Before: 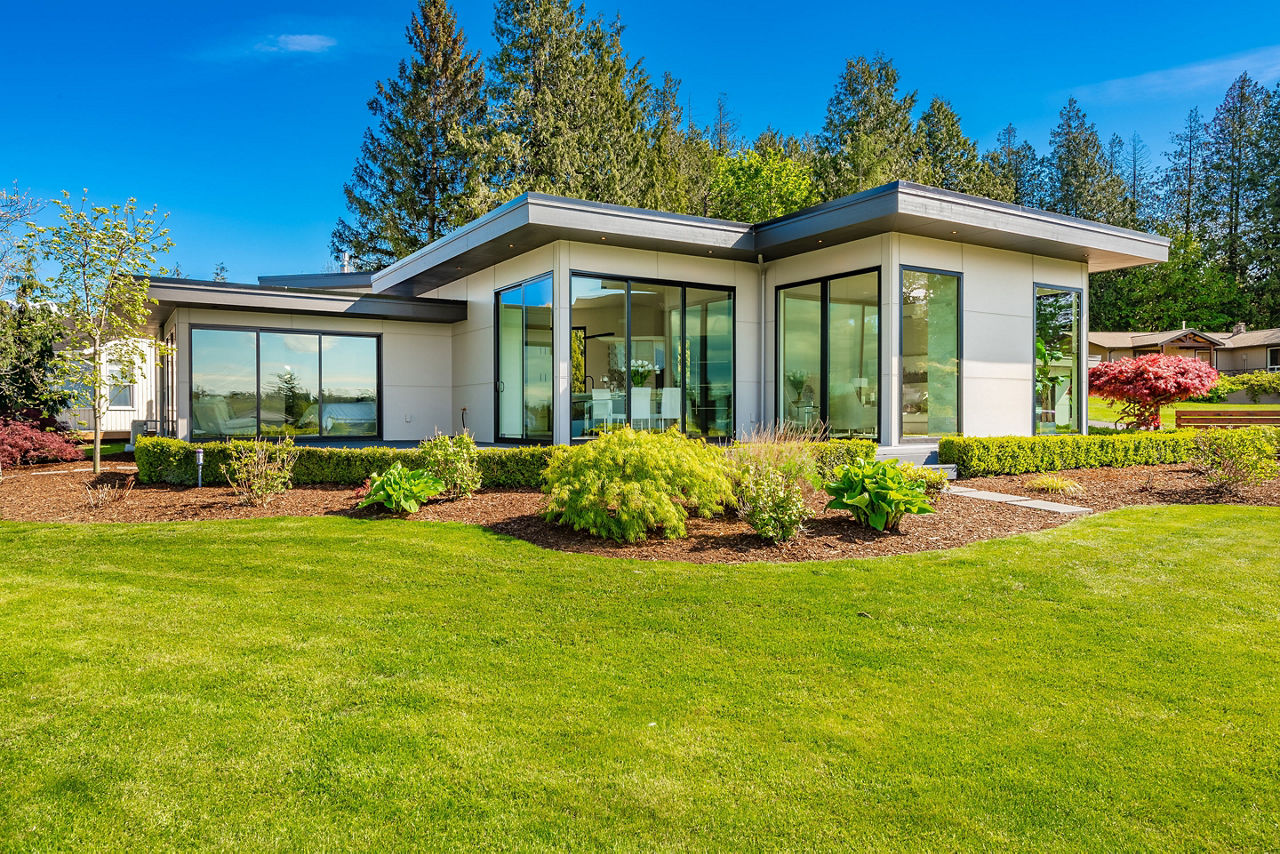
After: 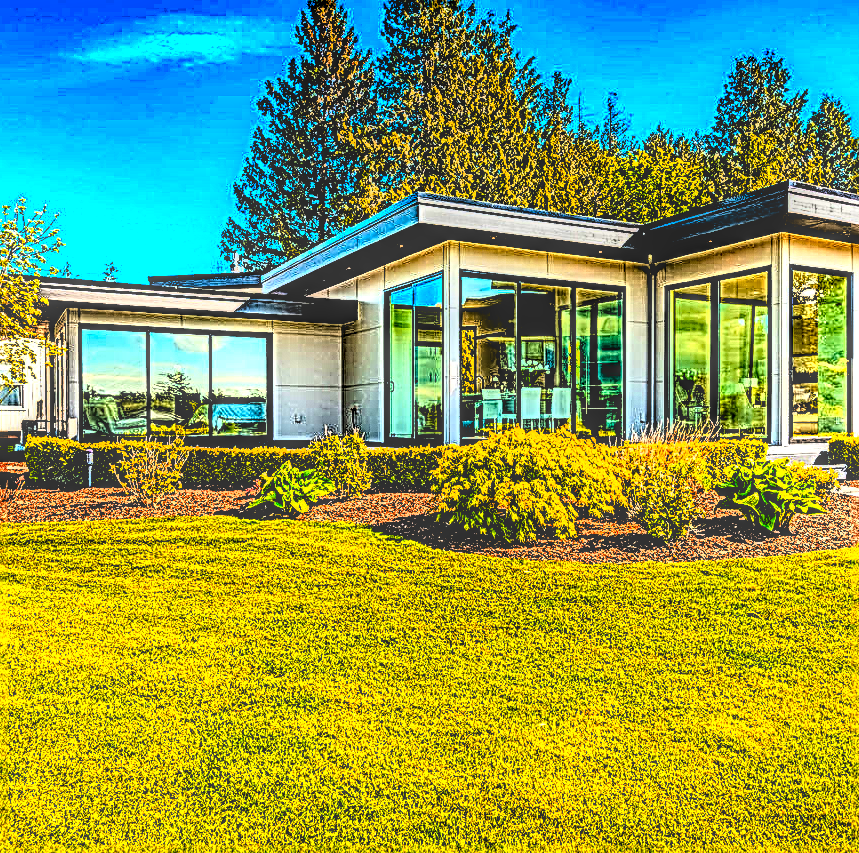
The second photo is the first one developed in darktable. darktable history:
crop and rotate: left 8.645%, right 24.19%
contrast brightness saturation: contrast 0.761, brightness -0.982, saturation 0.981
sharpen: radius 3.175, amount 1.727
color zones: curves: ch1 [(0, 0.455) (0.063, 0.455) (0.286, 0.495) (0.429, 0.5) (0.571, 0.5) (0.714, 0.5) (0.857, 0.5) (1, 0.455)]; ch2 [(0, 0.532) (0.063, 0.521) (0.233, 0.447) (0.429, 0.489) (0.571, 0.5) (0.714, 0.5) (0.857, 0.5) (1, 0.532)]
tone equalizer: -8 EV -0.749 EV, -7 EV -0.723 EV, -6 EV -0.624 EV, -5 EV -0.42 EV, -3 EV 0.402 EV, -2 EV 0.6 EV, -1 EV 0.7 EV, +0 EV 0.777 EV
levels: levels [0.029, 0.545, 0.971]
local contrast: highlights 1%, shadows 5%, detail 298%, midtone range 0.3
